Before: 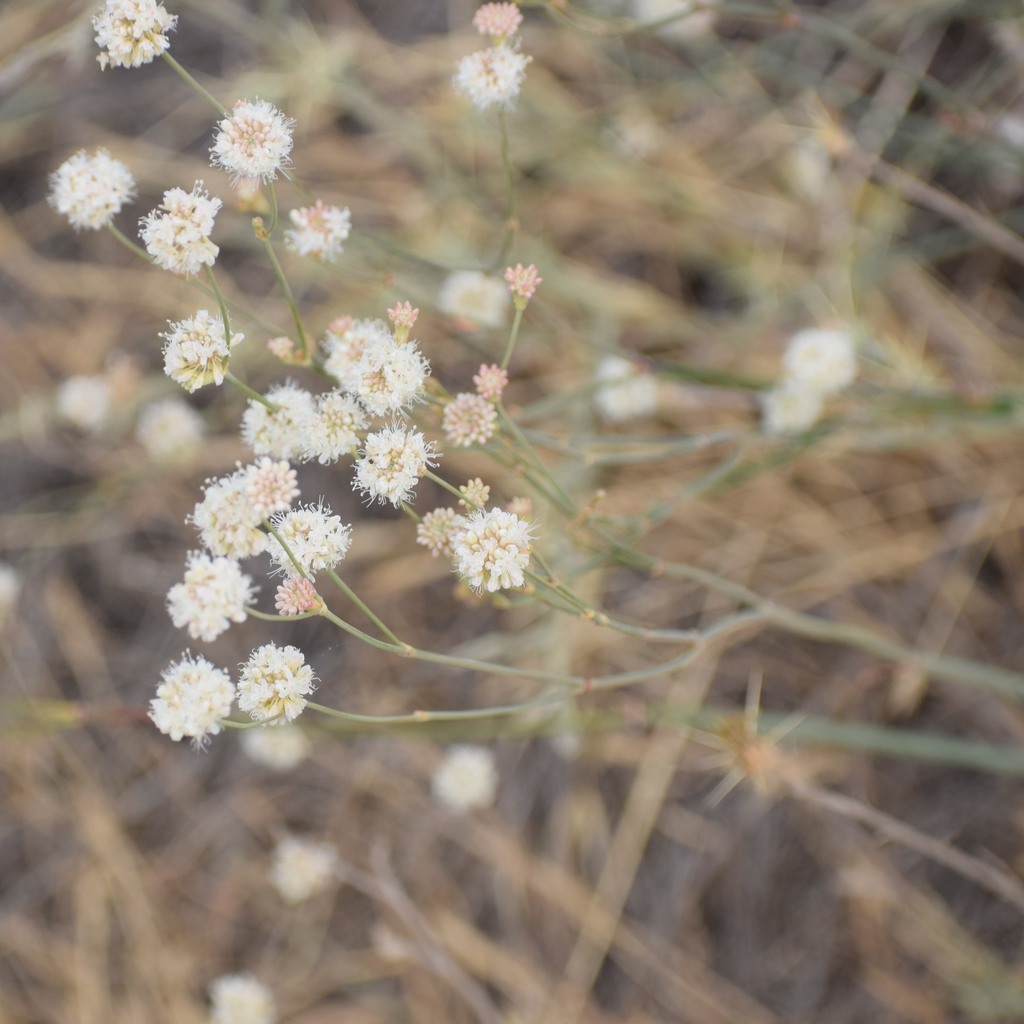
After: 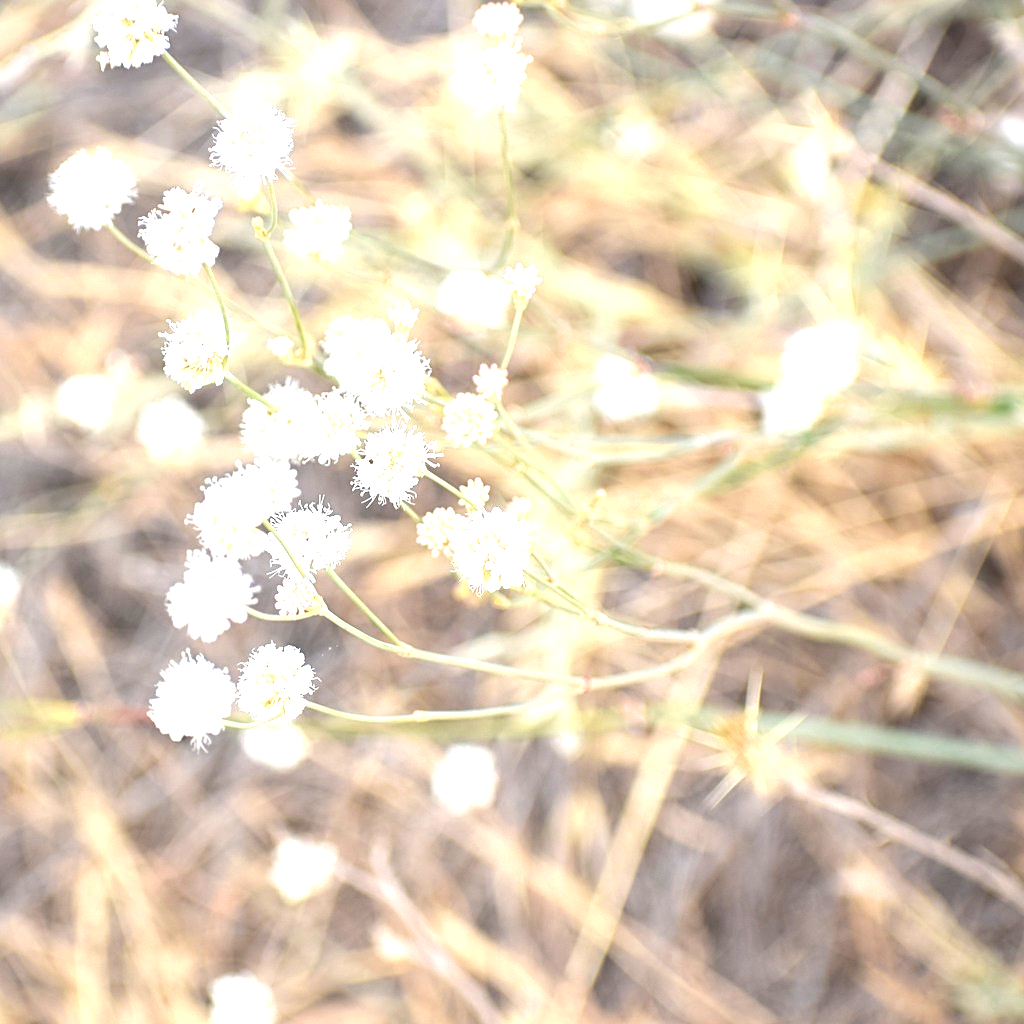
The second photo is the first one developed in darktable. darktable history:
sharpen: on, module defaults
exposure: black level correction 0.001, exposure 1.652 EV, compensate exposure bias true, compensate highlight preservation false
